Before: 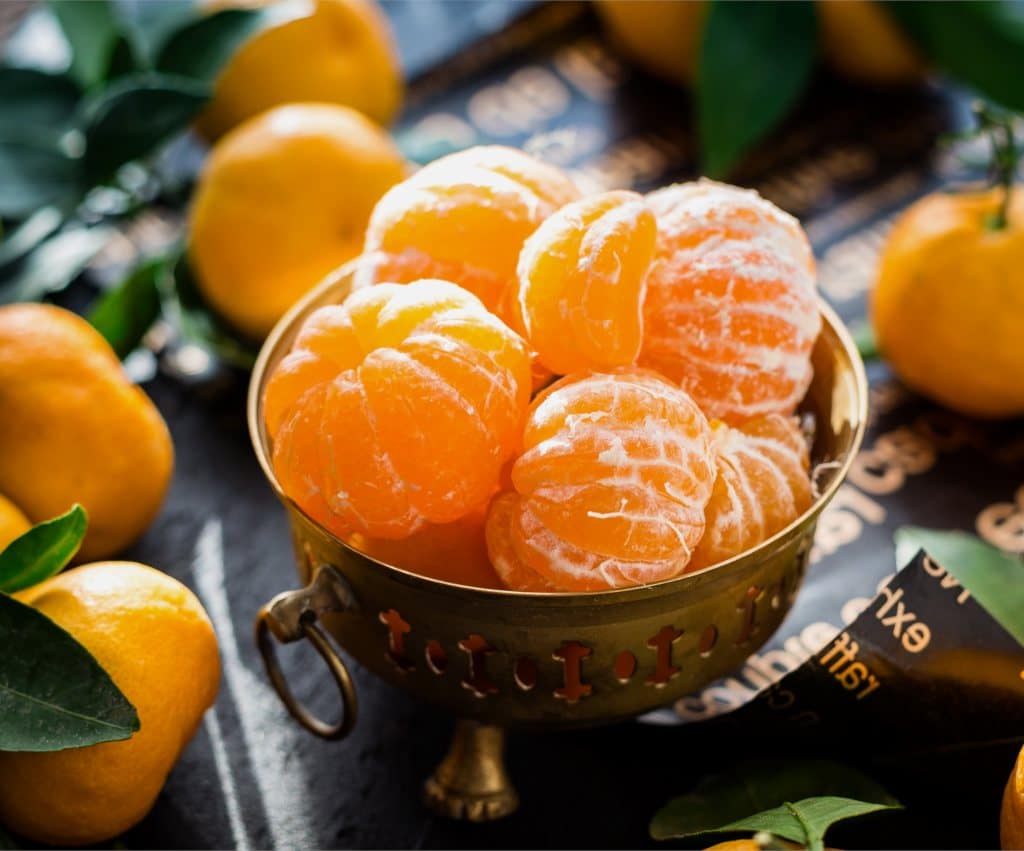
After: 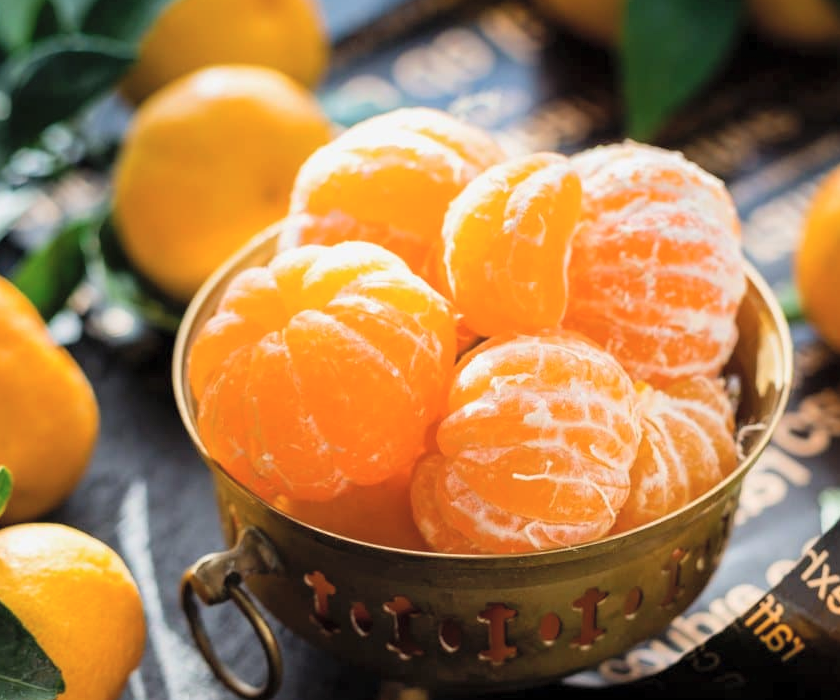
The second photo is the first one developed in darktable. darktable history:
crop and rotate: left 7.386%, top 4.573%, right 10.554%, bottom 13.097%
contrast brightness saturation: brightness 0.148
